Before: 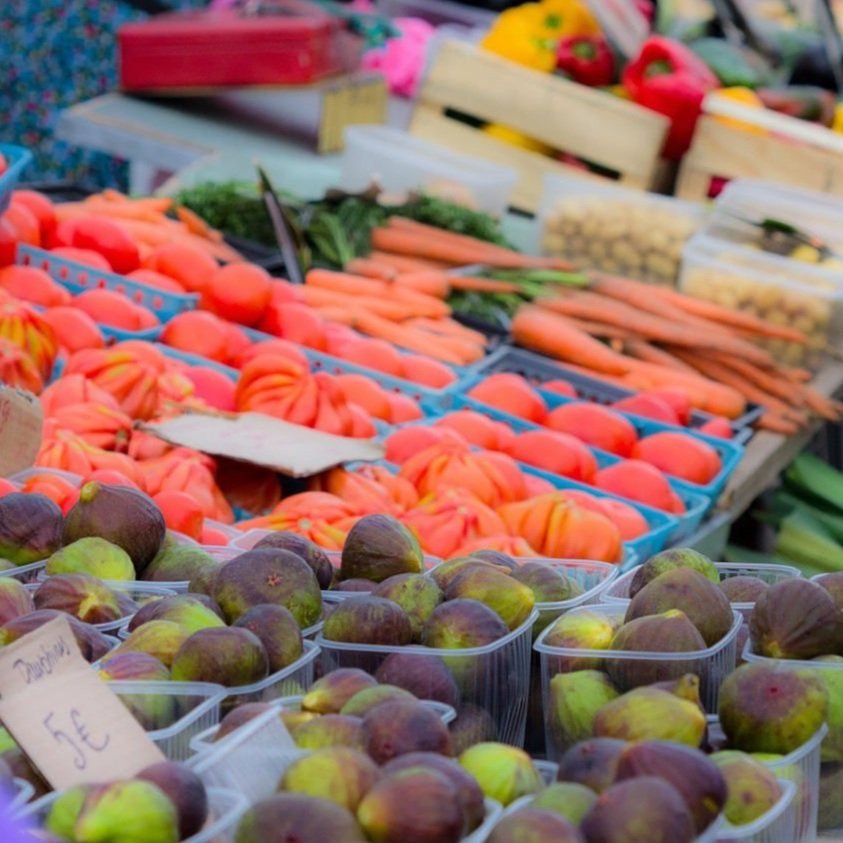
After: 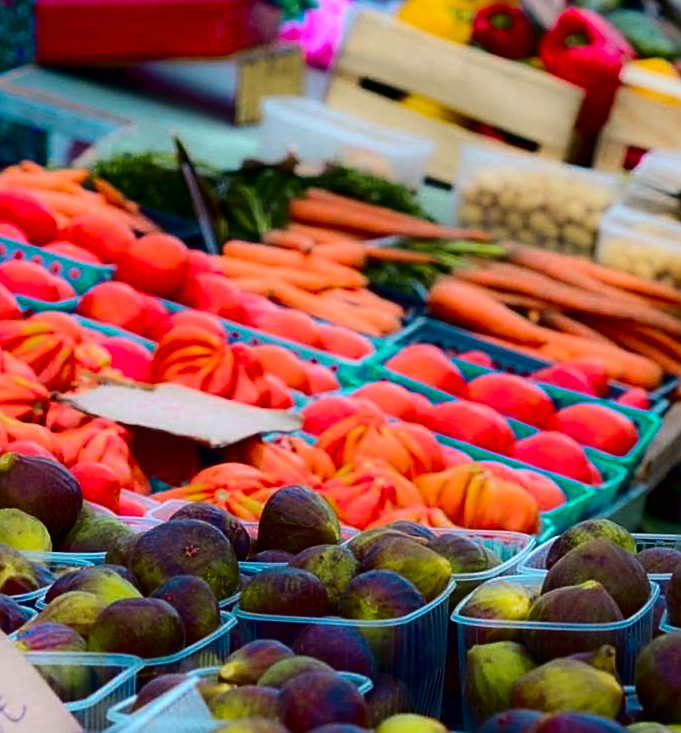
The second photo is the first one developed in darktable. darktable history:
crop: left 9.929%, top 3.475%, right 9.188%, bottom 9.529%
contrast brightness saturation: contrast 0.24, brightness -0.24, saturation 0.14
sharpen: amount 0.6
color zones: curves: ch0 [(0.254, 0.492) (0.724, 0.62)]; ch1 [(0.25, 0.528) (0.719, 0.796)]; ch2 [(0, 0.472) (0.25, 0.5) (0.73, 0.184)]
